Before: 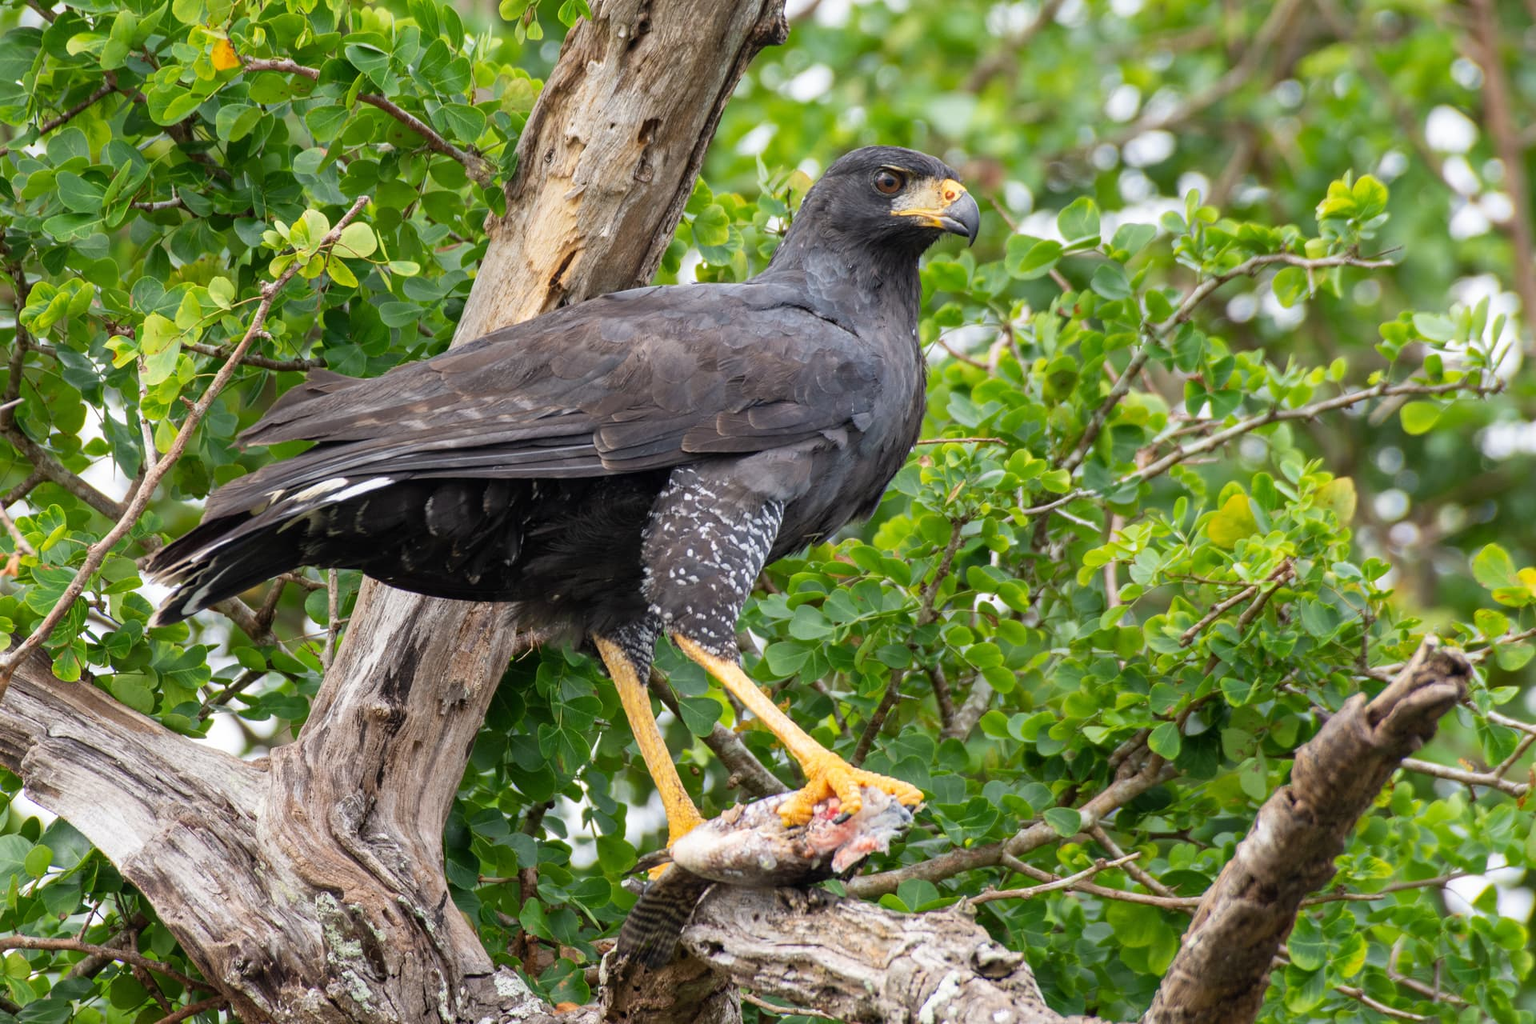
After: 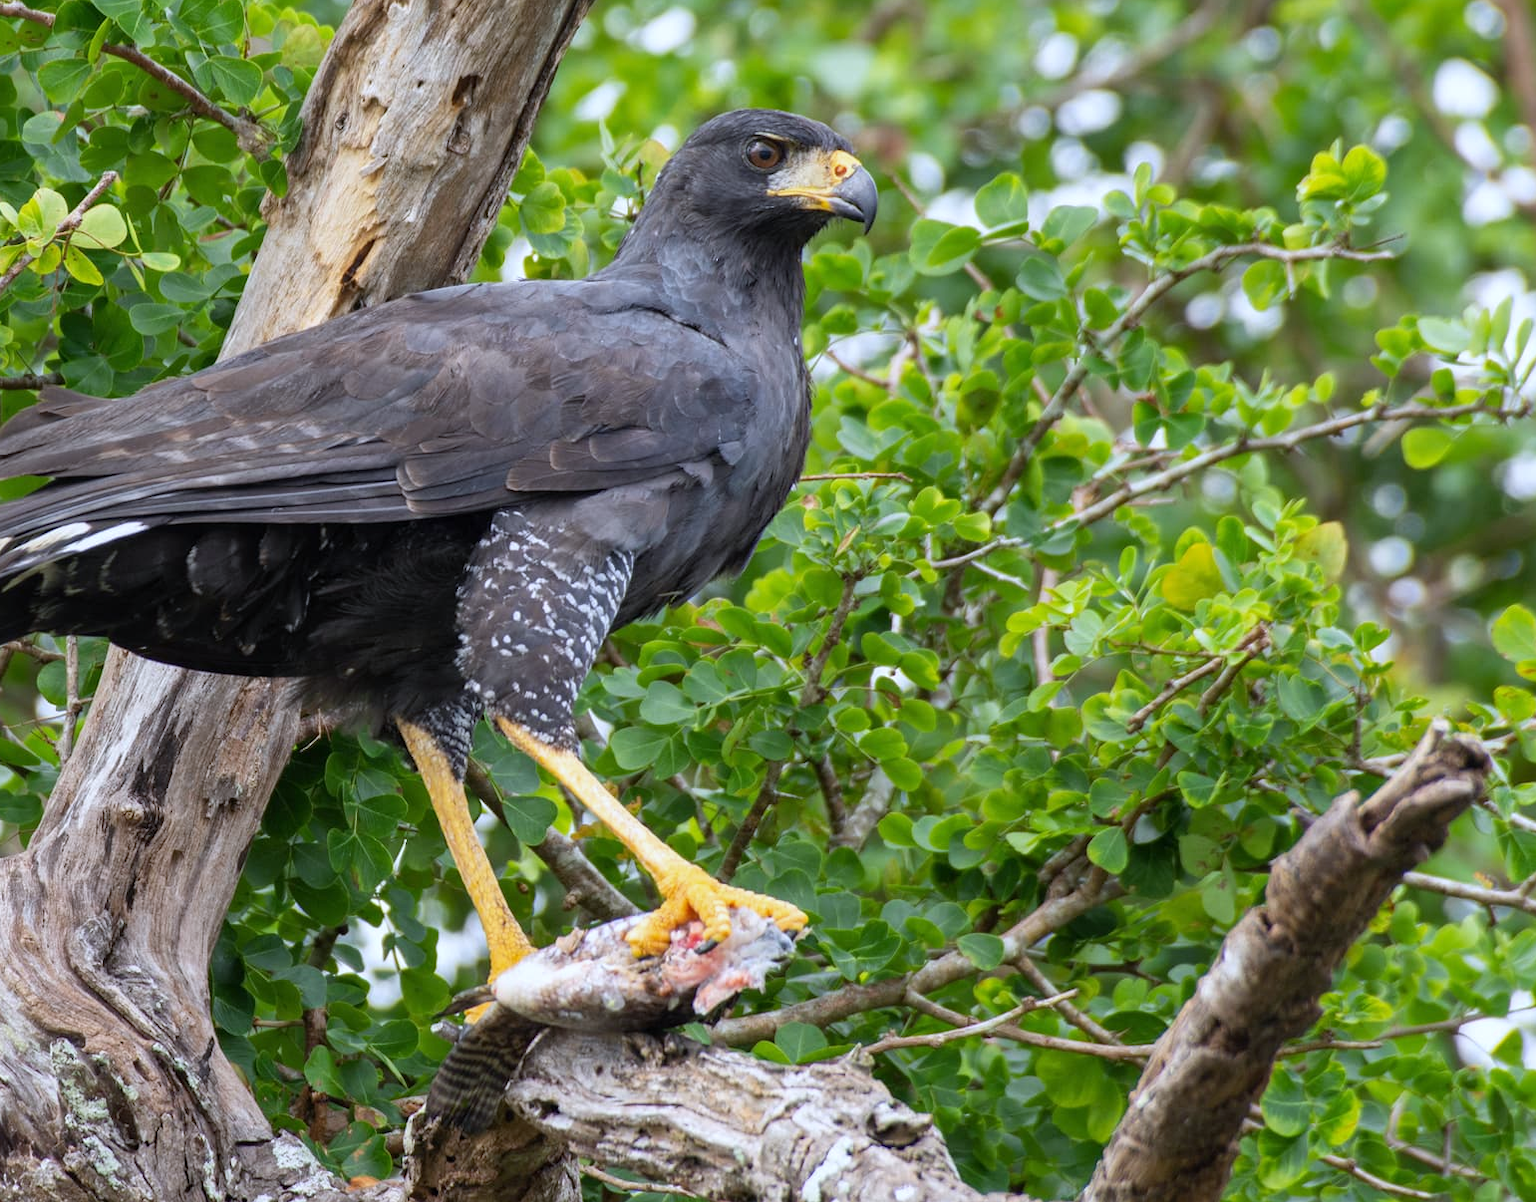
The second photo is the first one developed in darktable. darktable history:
crop and rotate: left 17.959%, top 5.771%, right 1.742%
white balance: red 0.954, blue 1.079
